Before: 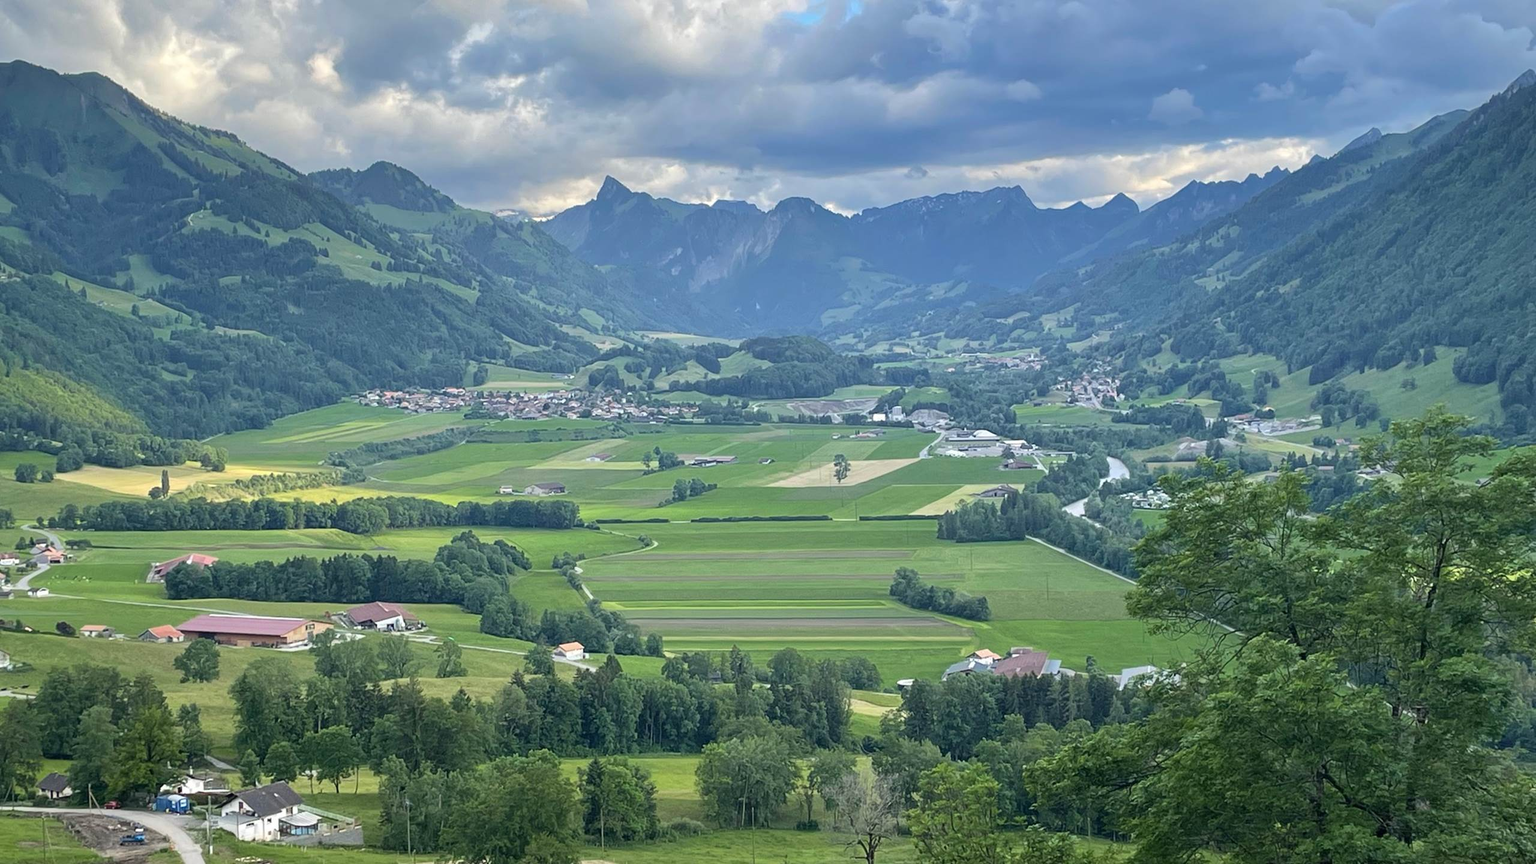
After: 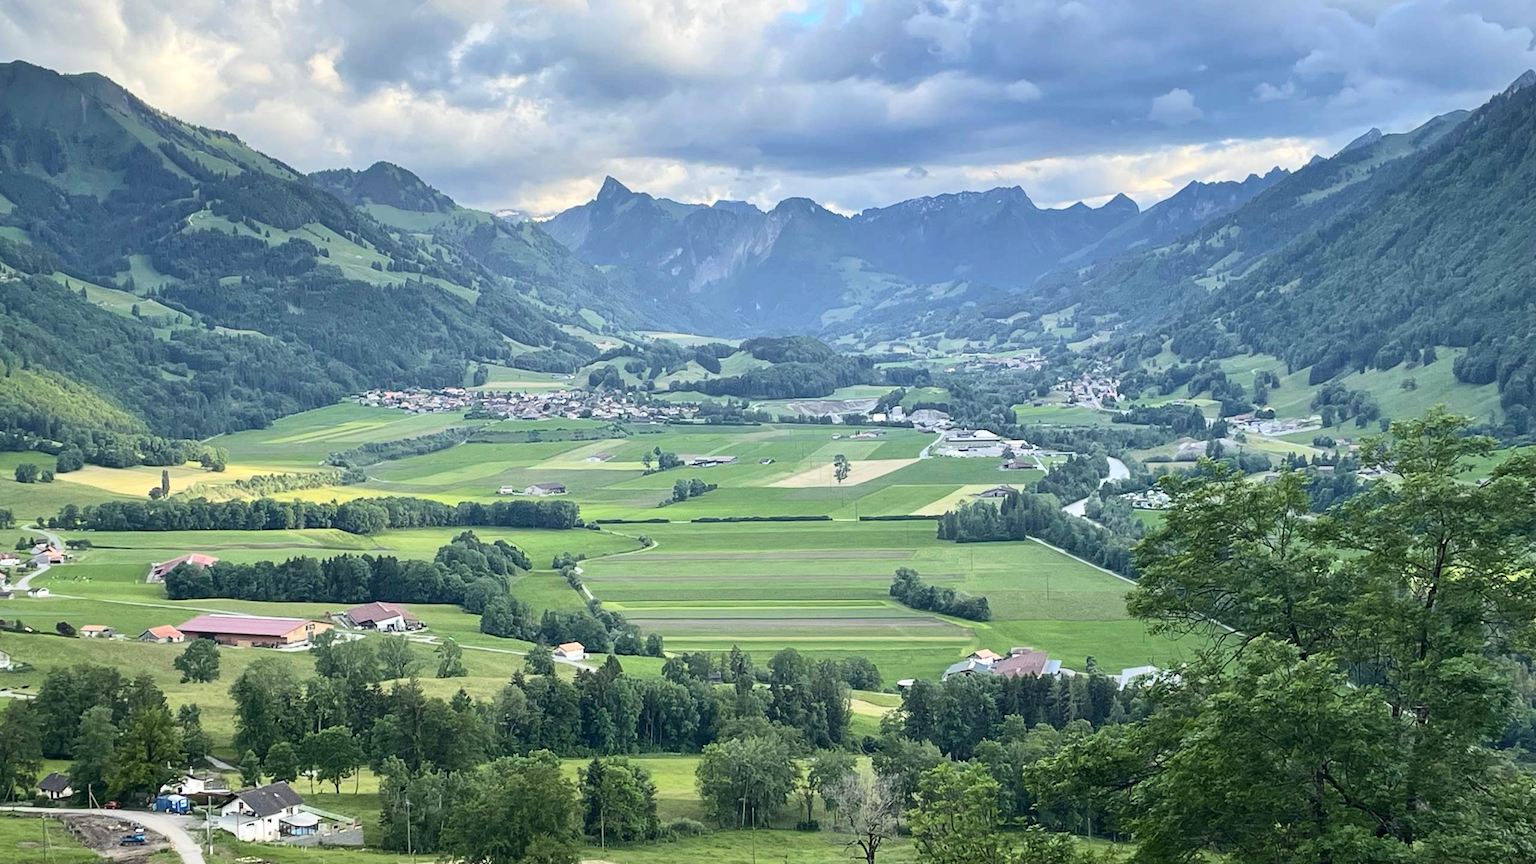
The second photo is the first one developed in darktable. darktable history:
contrast brightness saturation: contrast 0.242, brightness 0.09
